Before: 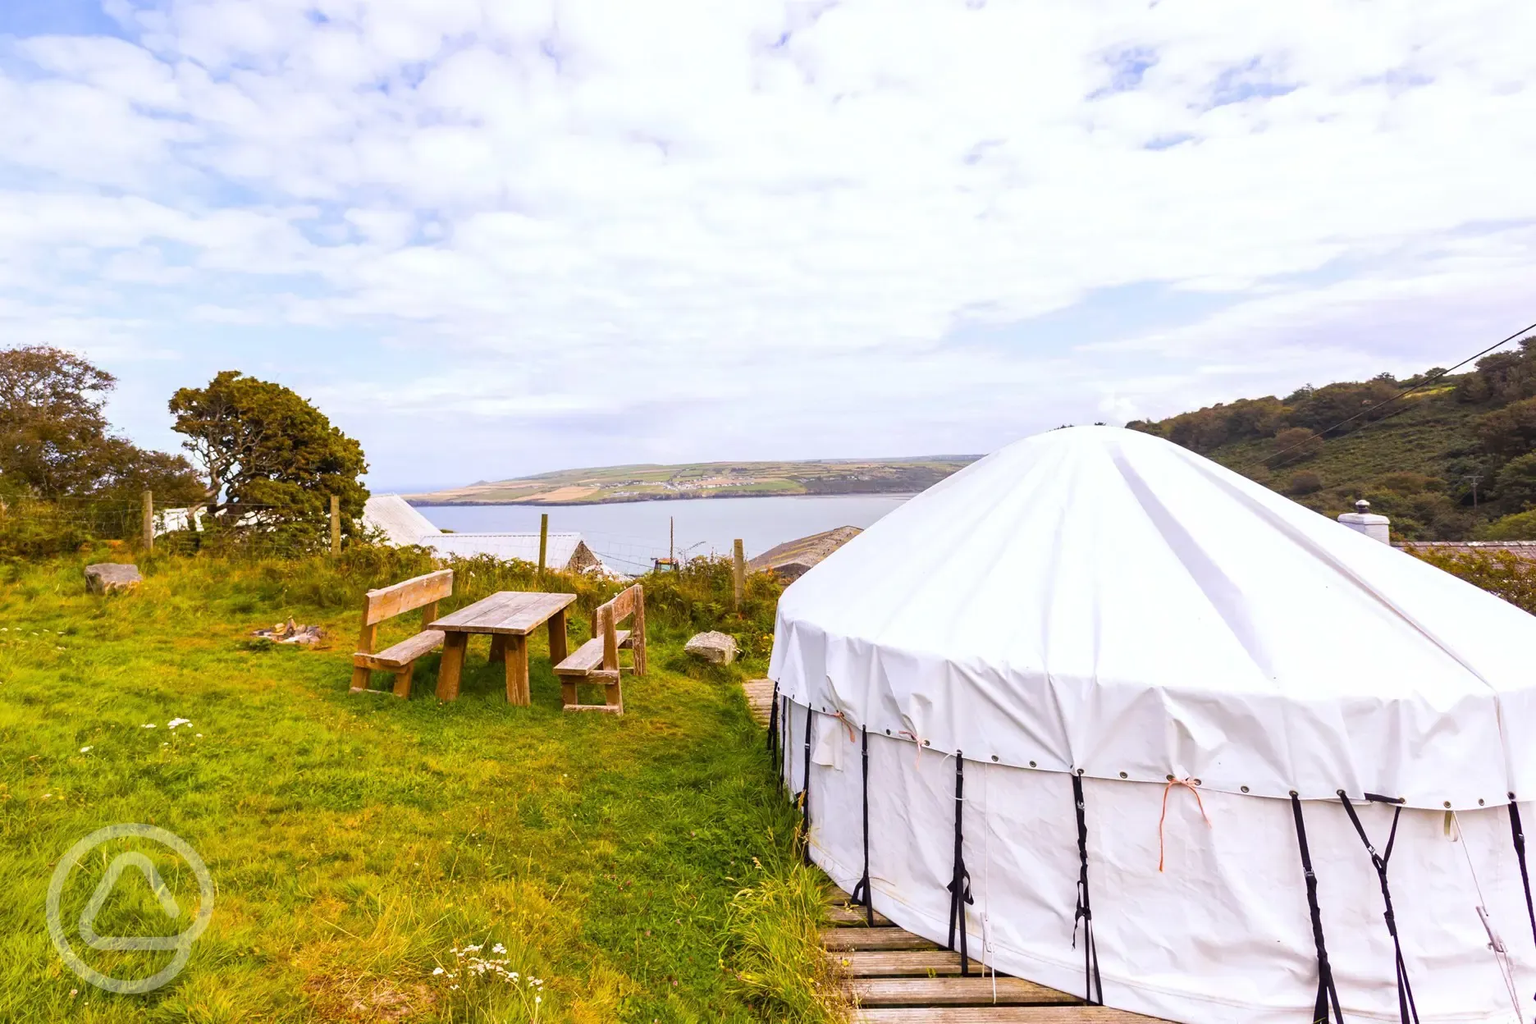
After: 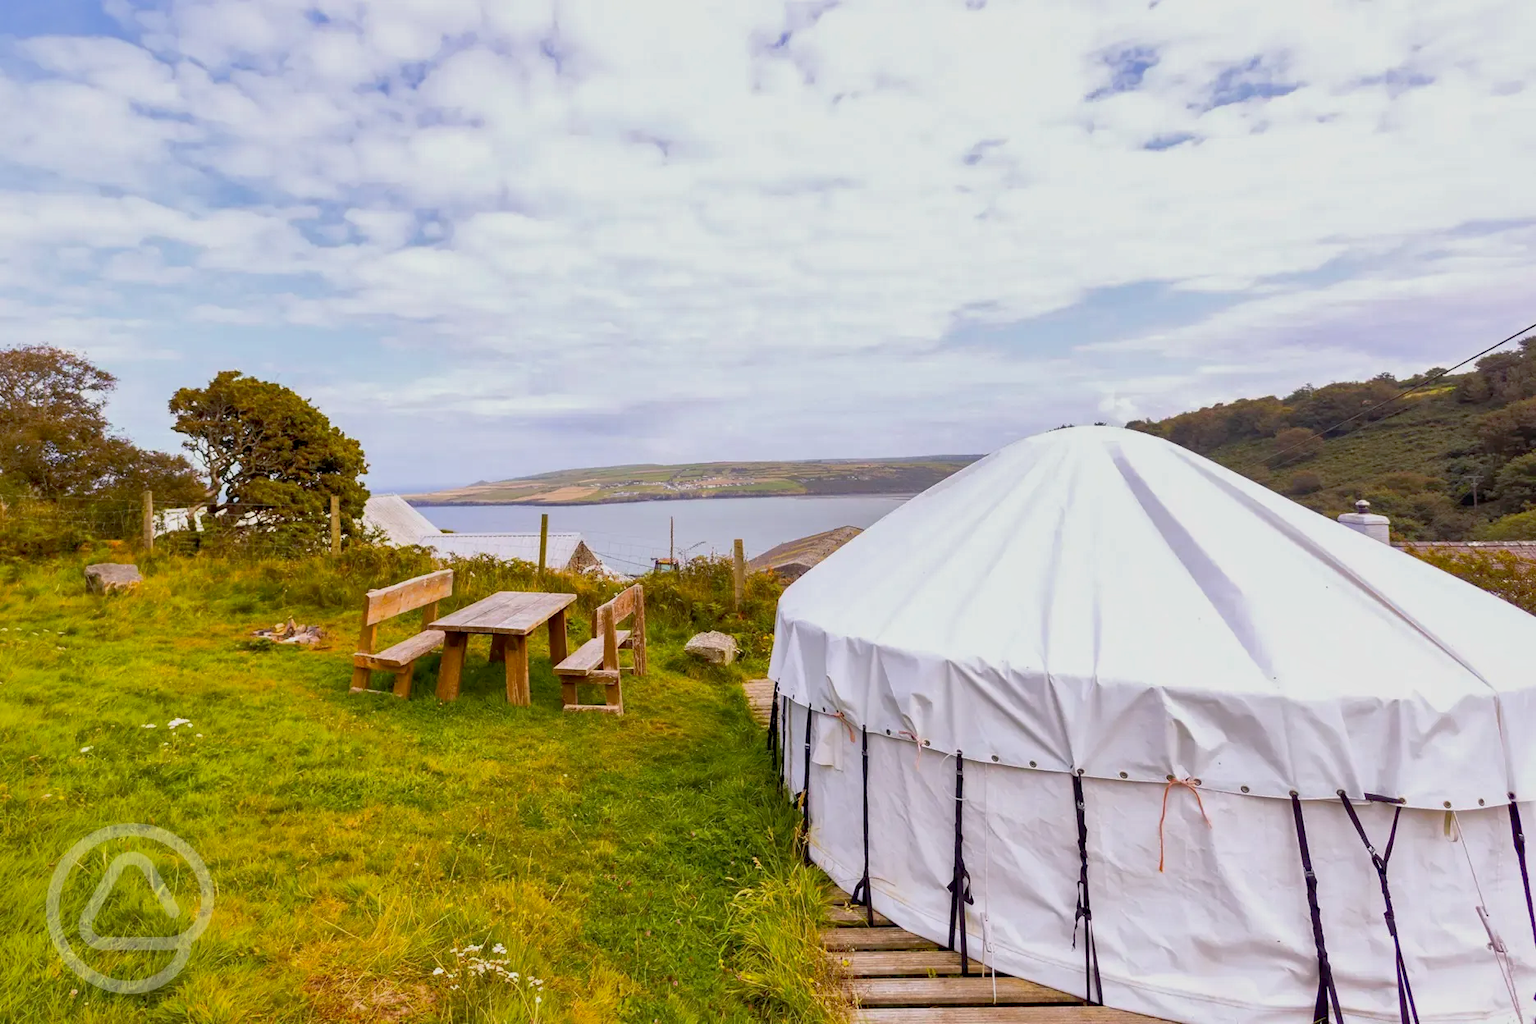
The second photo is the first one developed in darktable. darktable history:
shadows and highlights: on, module defaults
exposure: black level correction 0.006, exposure -0.221 EV, compensate highlight preservation false
